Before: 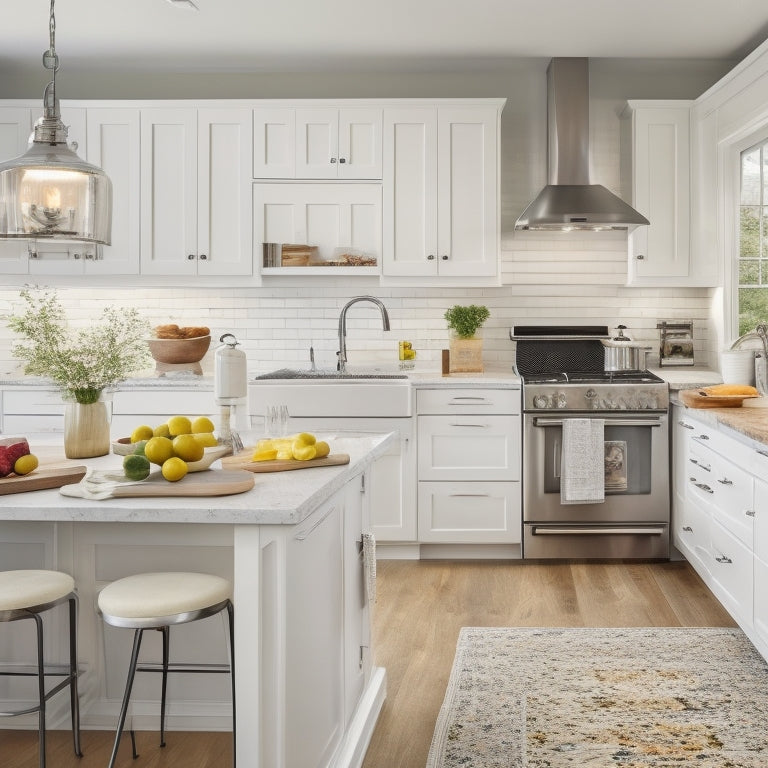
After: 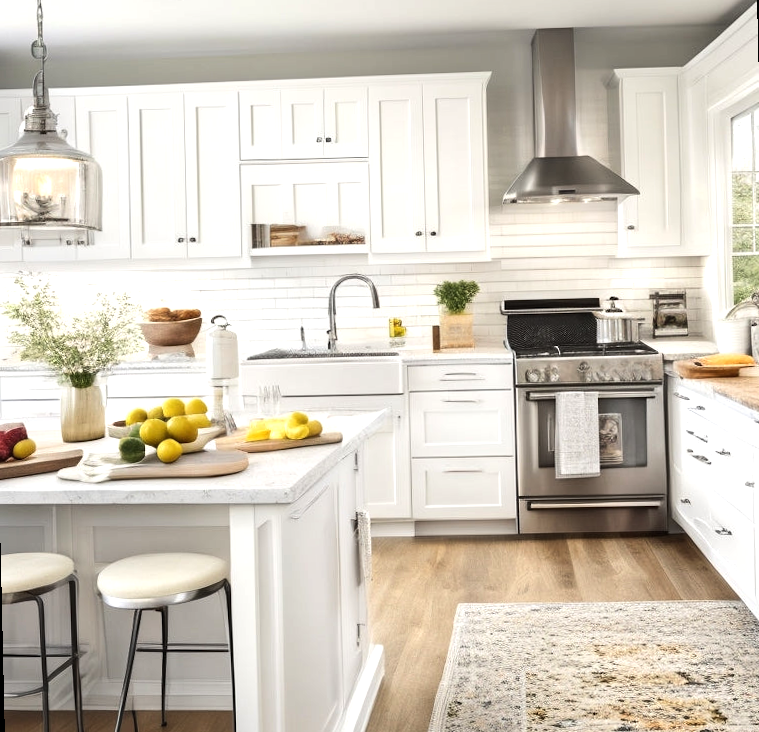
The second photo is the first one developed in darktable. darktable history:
rotate and perspective: rotation -1.32°, lens shift (horizontal) -0.031, crop left 0.015, crop right 0.985, crop top 0.047, crop bottom 0.982
levels: mode automatic
tone equalizer: -8 EV -0.75 EV, -7 EV -0.7 EV, -6 EV -0.6 EV, -5 EV -0.4 EV, -3 EV 0.4 EV, -2 EV 0.6 EV, -1 EV 0.7 EV, +0 EV 0.75 EV, edges refinement/feathering 500, mask exposure compensation -1.57 EV, preserve details no
crop: top 0.05%, bottom 0.098%
